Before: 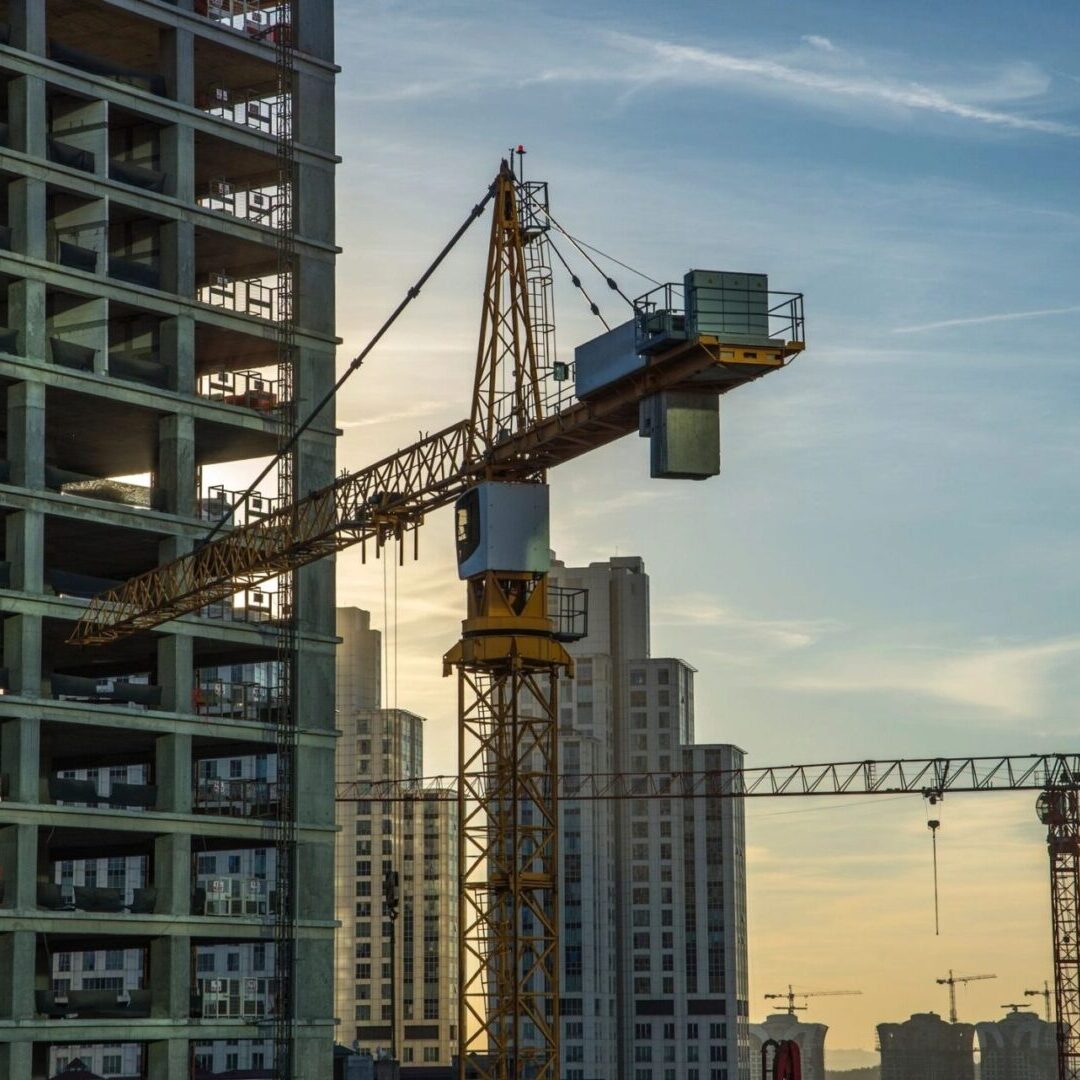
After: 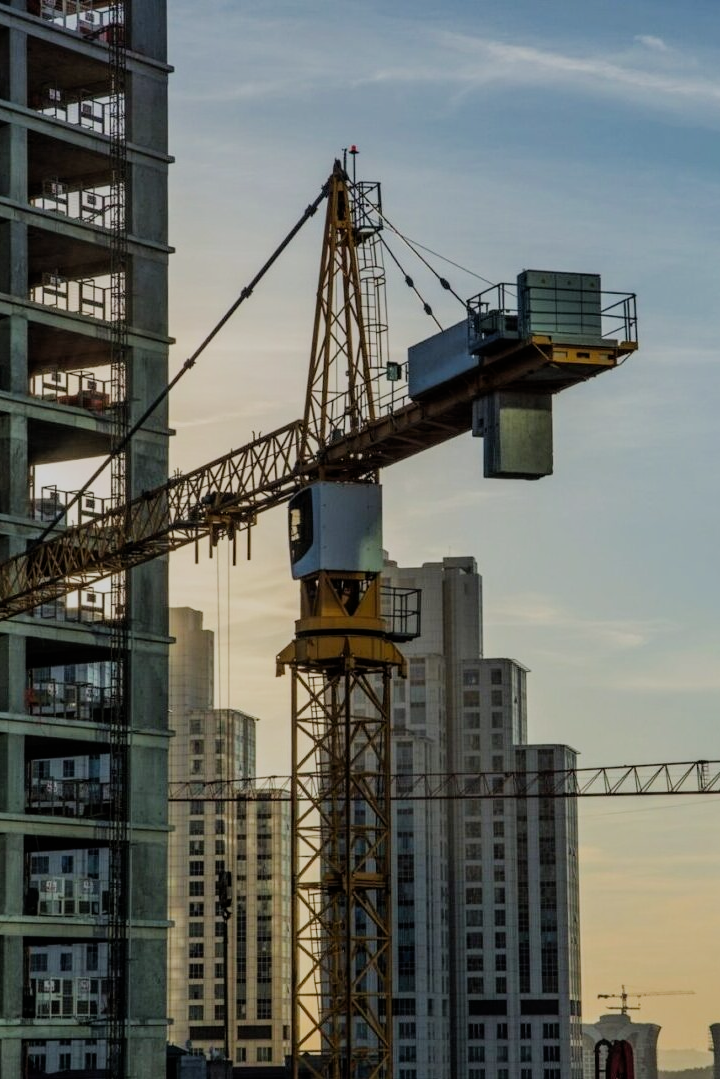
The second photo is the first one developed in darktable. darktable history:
crop and rotate: left 15.546%, right 17.787%
filmic rgb: black relative exposure -7.15 EV, white relative exposure 5.36 EV, hardness 3.02
